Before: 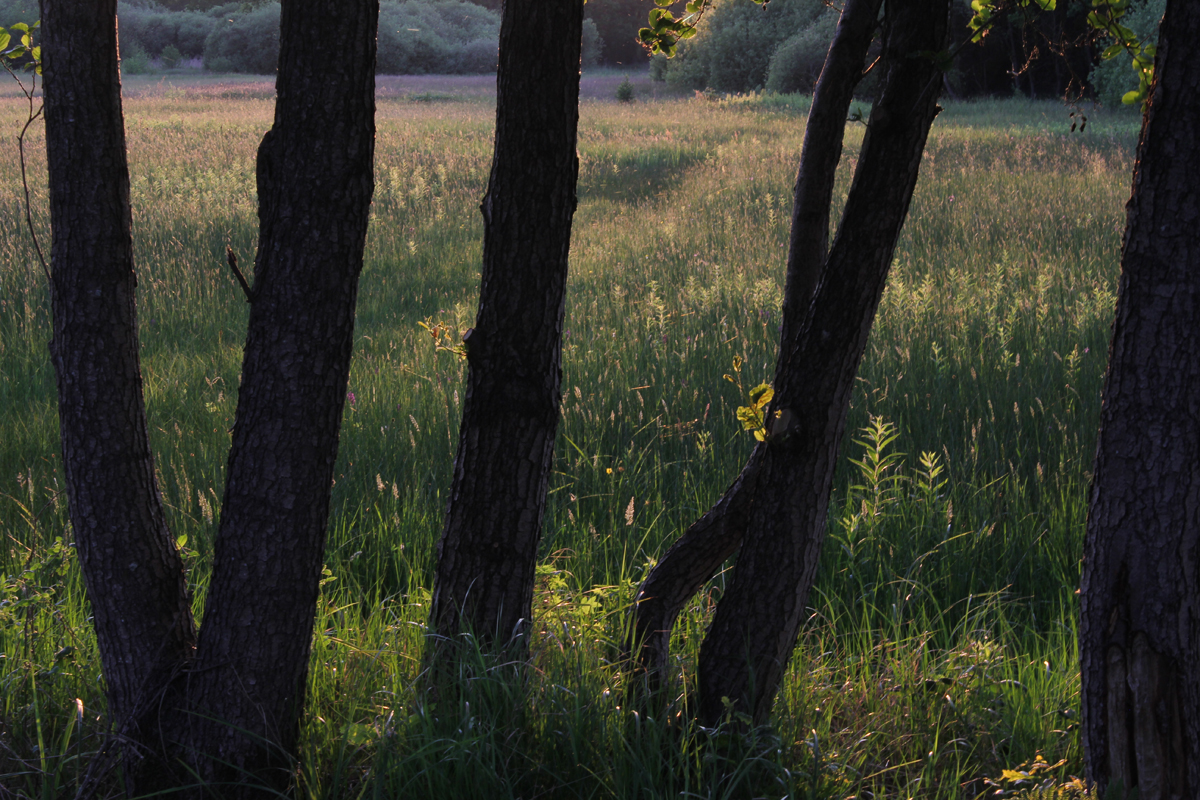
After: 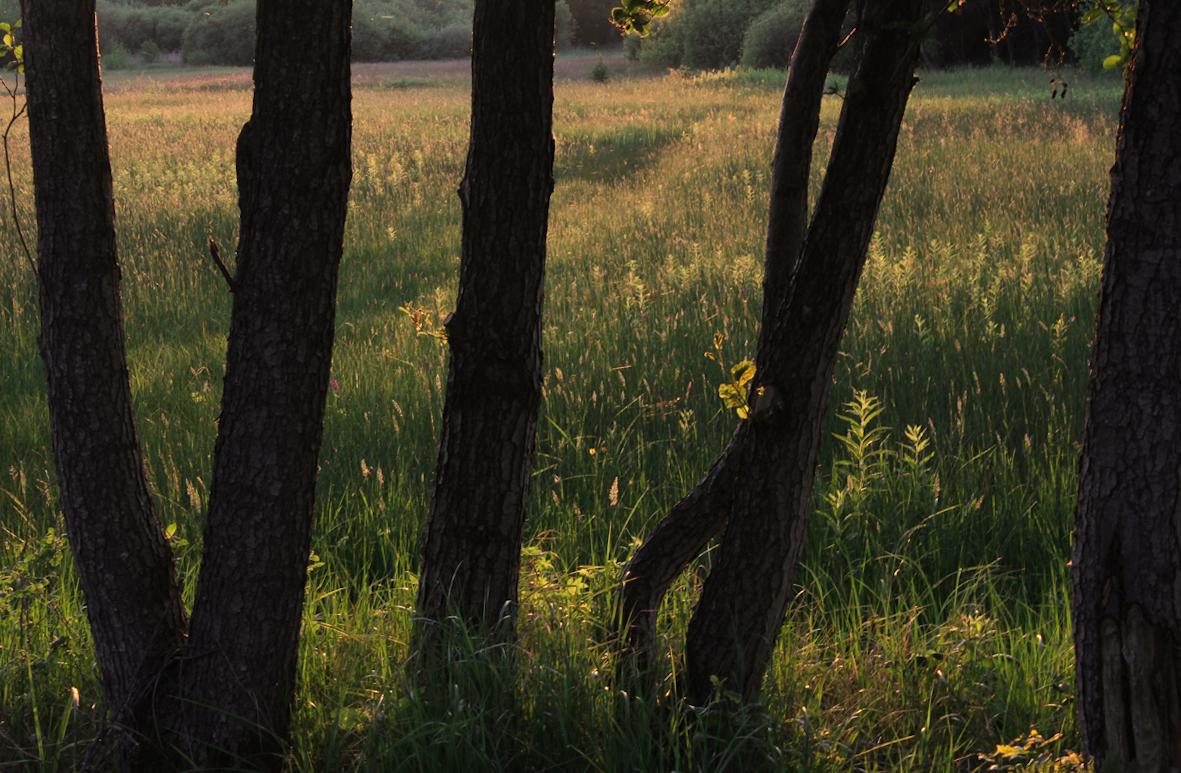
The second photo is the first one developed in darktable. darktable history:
rotate and perspective: rotation -1.32°, lens shift (horizontal) -0.031, crop left 0.015, crop right 0.985, crop top 0.047, crop bottom 0.982
white balance: red 1.08, blue 0.791
